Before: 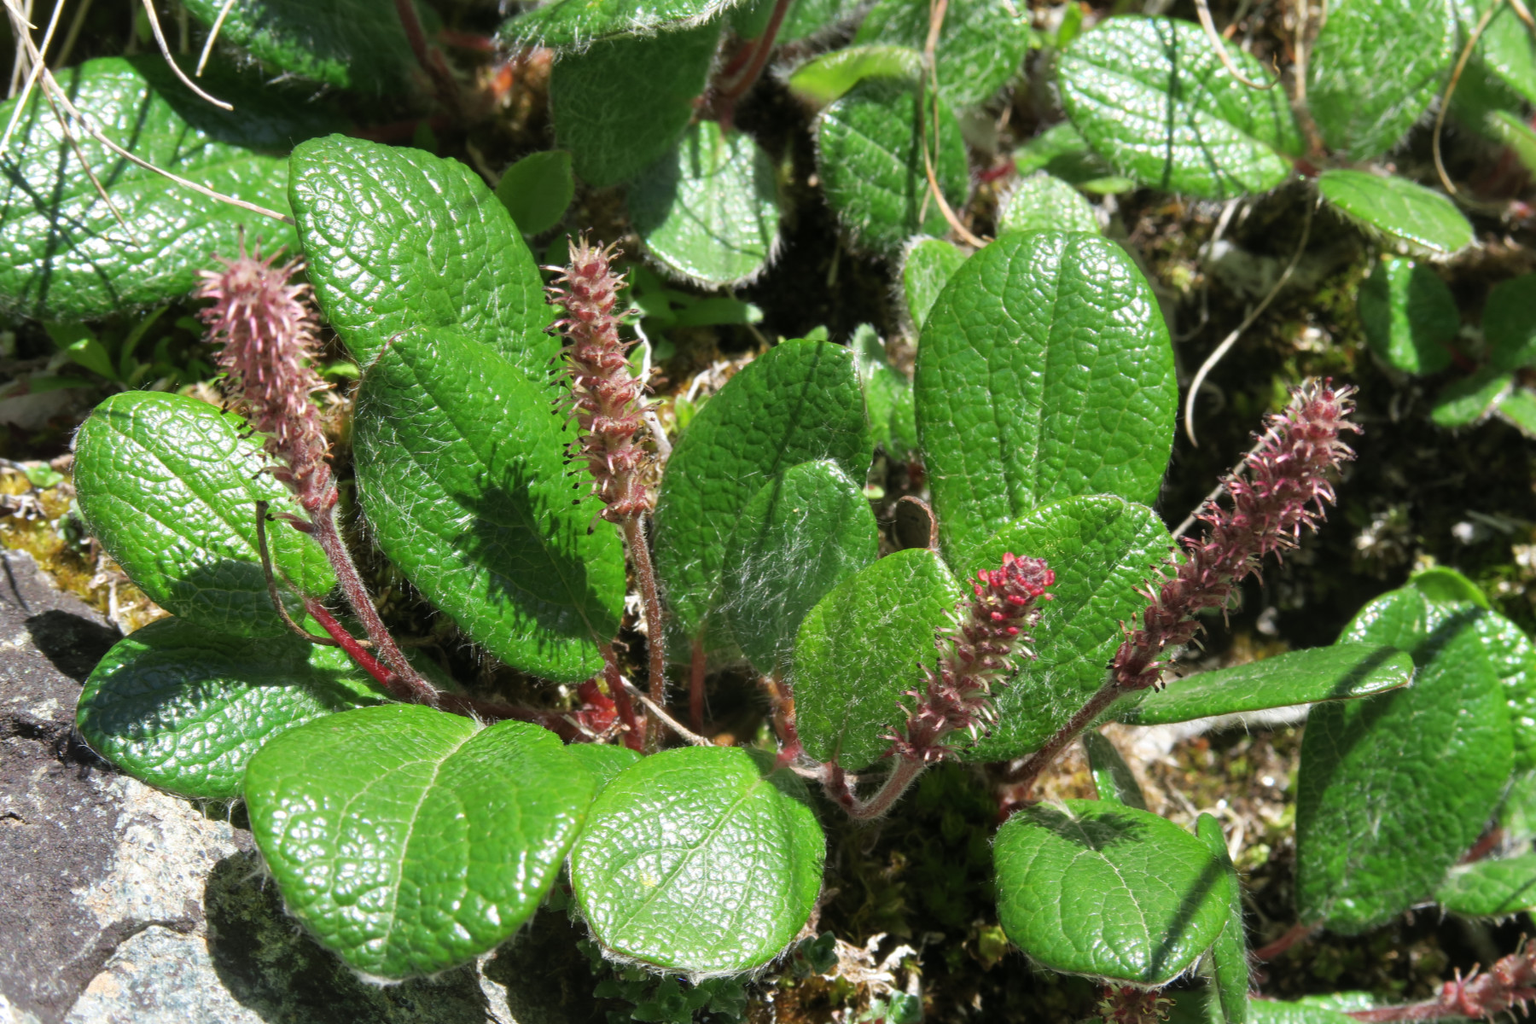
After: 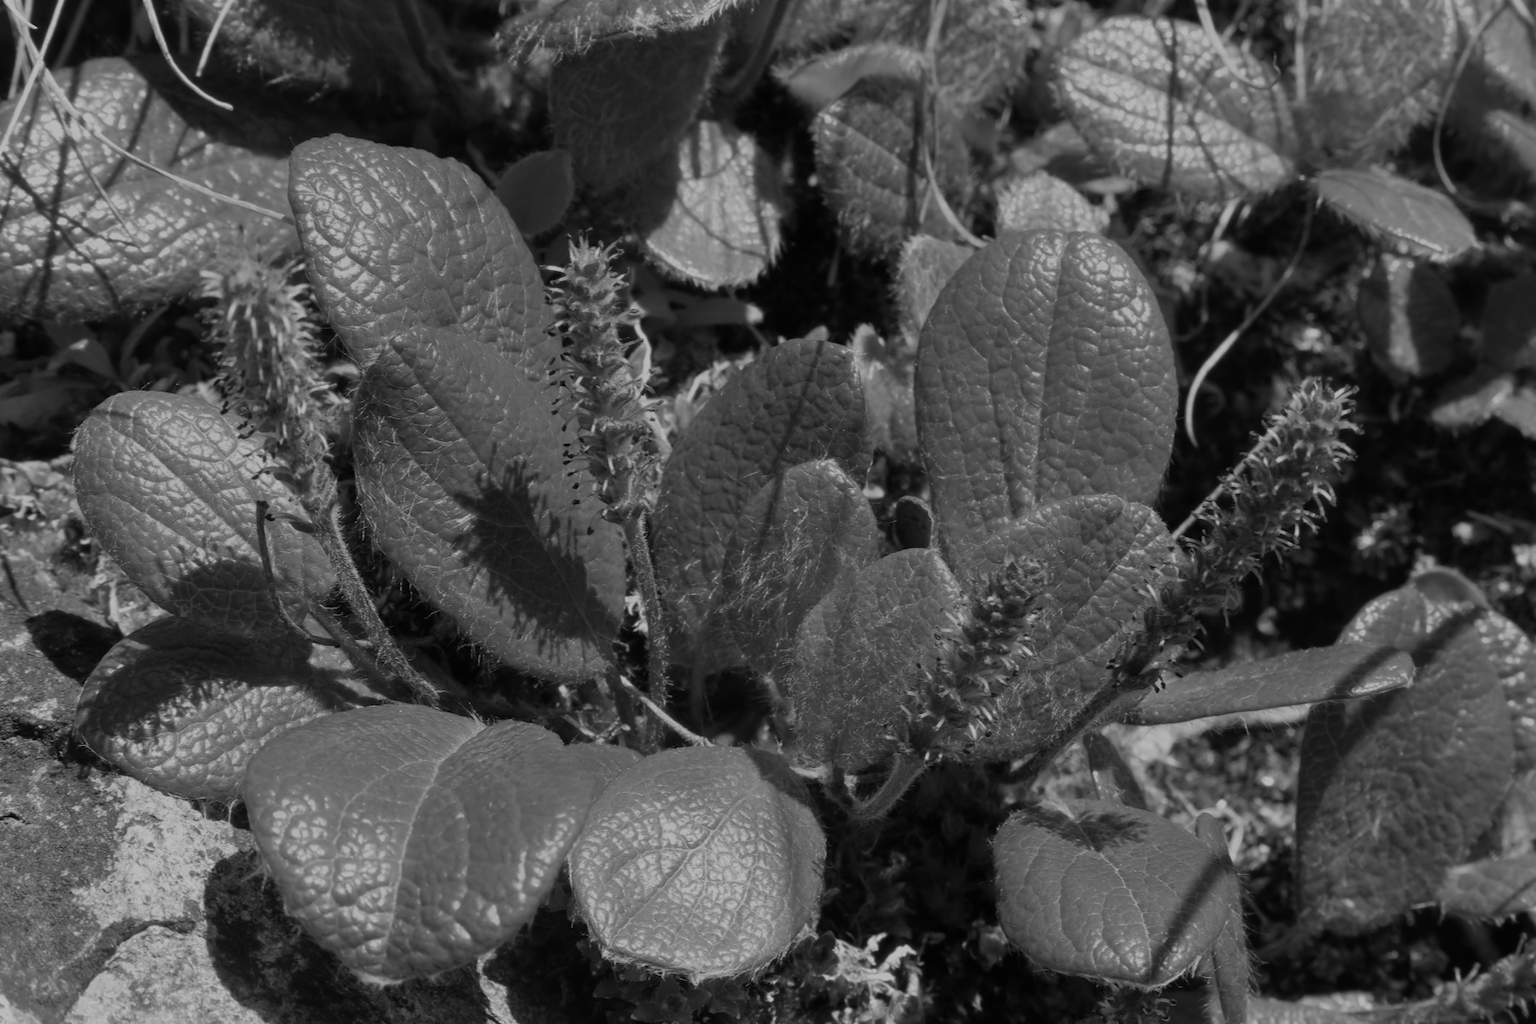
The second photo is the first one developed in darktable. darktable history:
white balance: red 0.986, blue 1.01
color contrast: green-magenta contrast 1.73, blue-yellow contrast 1.15
monochrome: a -4.13, b 5.16, size 1
exposure: exposure -1 EV, compensate highlight preservation false
color balance rgb: shadows fall-off 101%, linear chroma grading › mid-tones 7.63%, perceptual saturation grading › mid-tones 11.68%, mask middle-gray fulcrum 22.45%, global vibrance 10.11%, saturation formula JzAzBz (2021)
